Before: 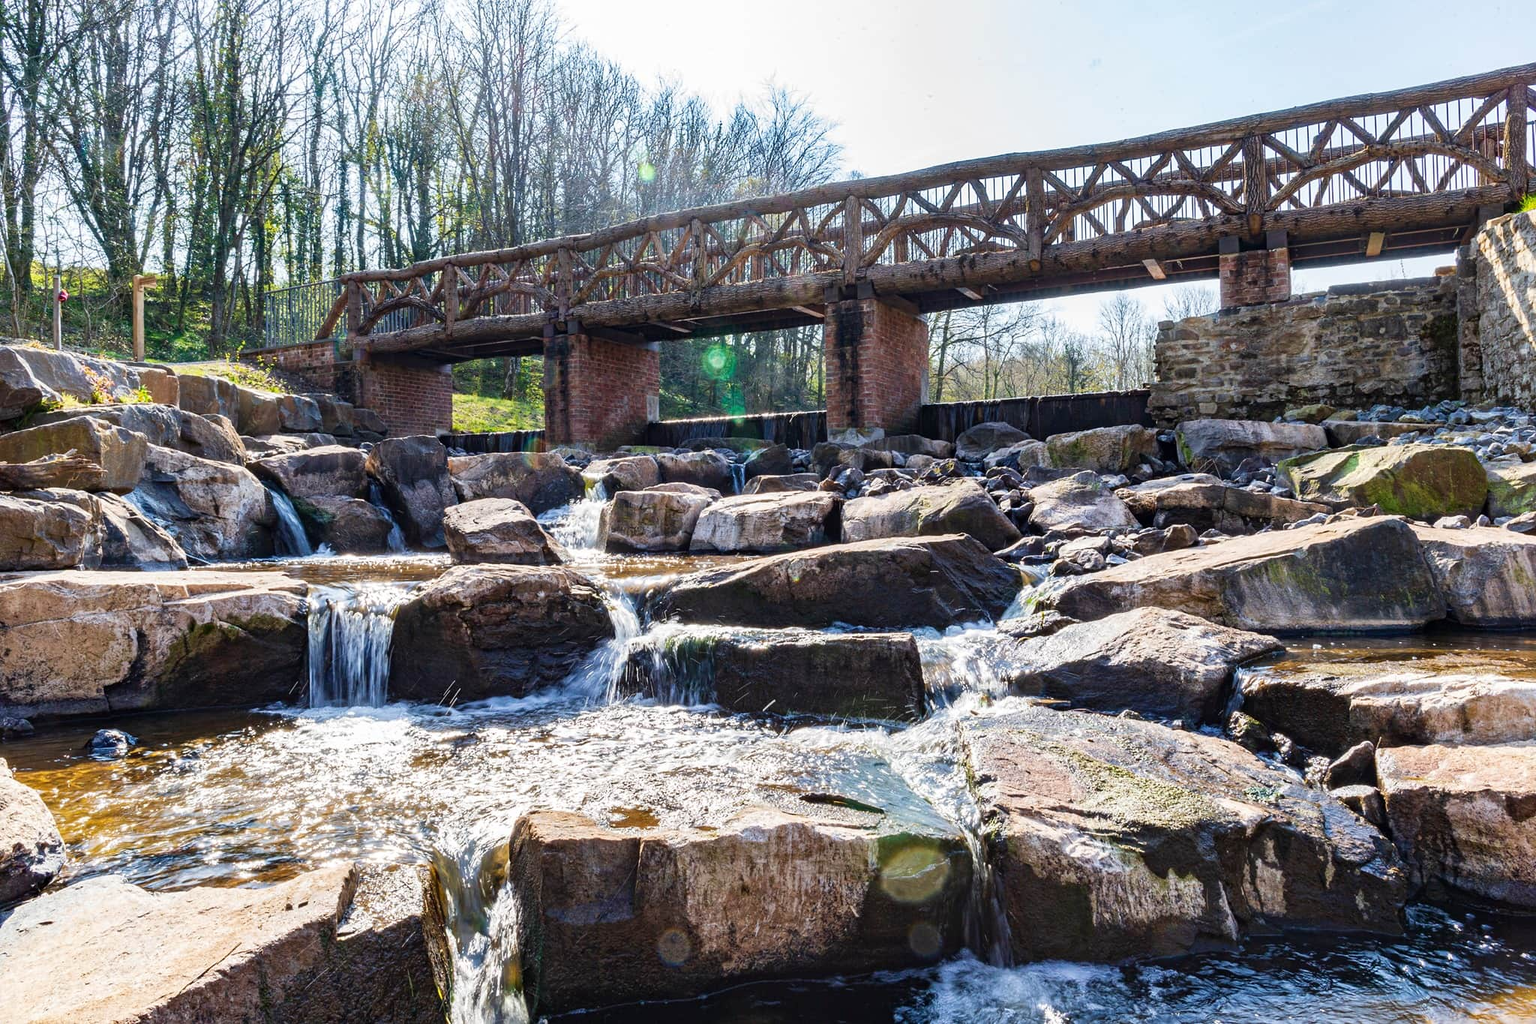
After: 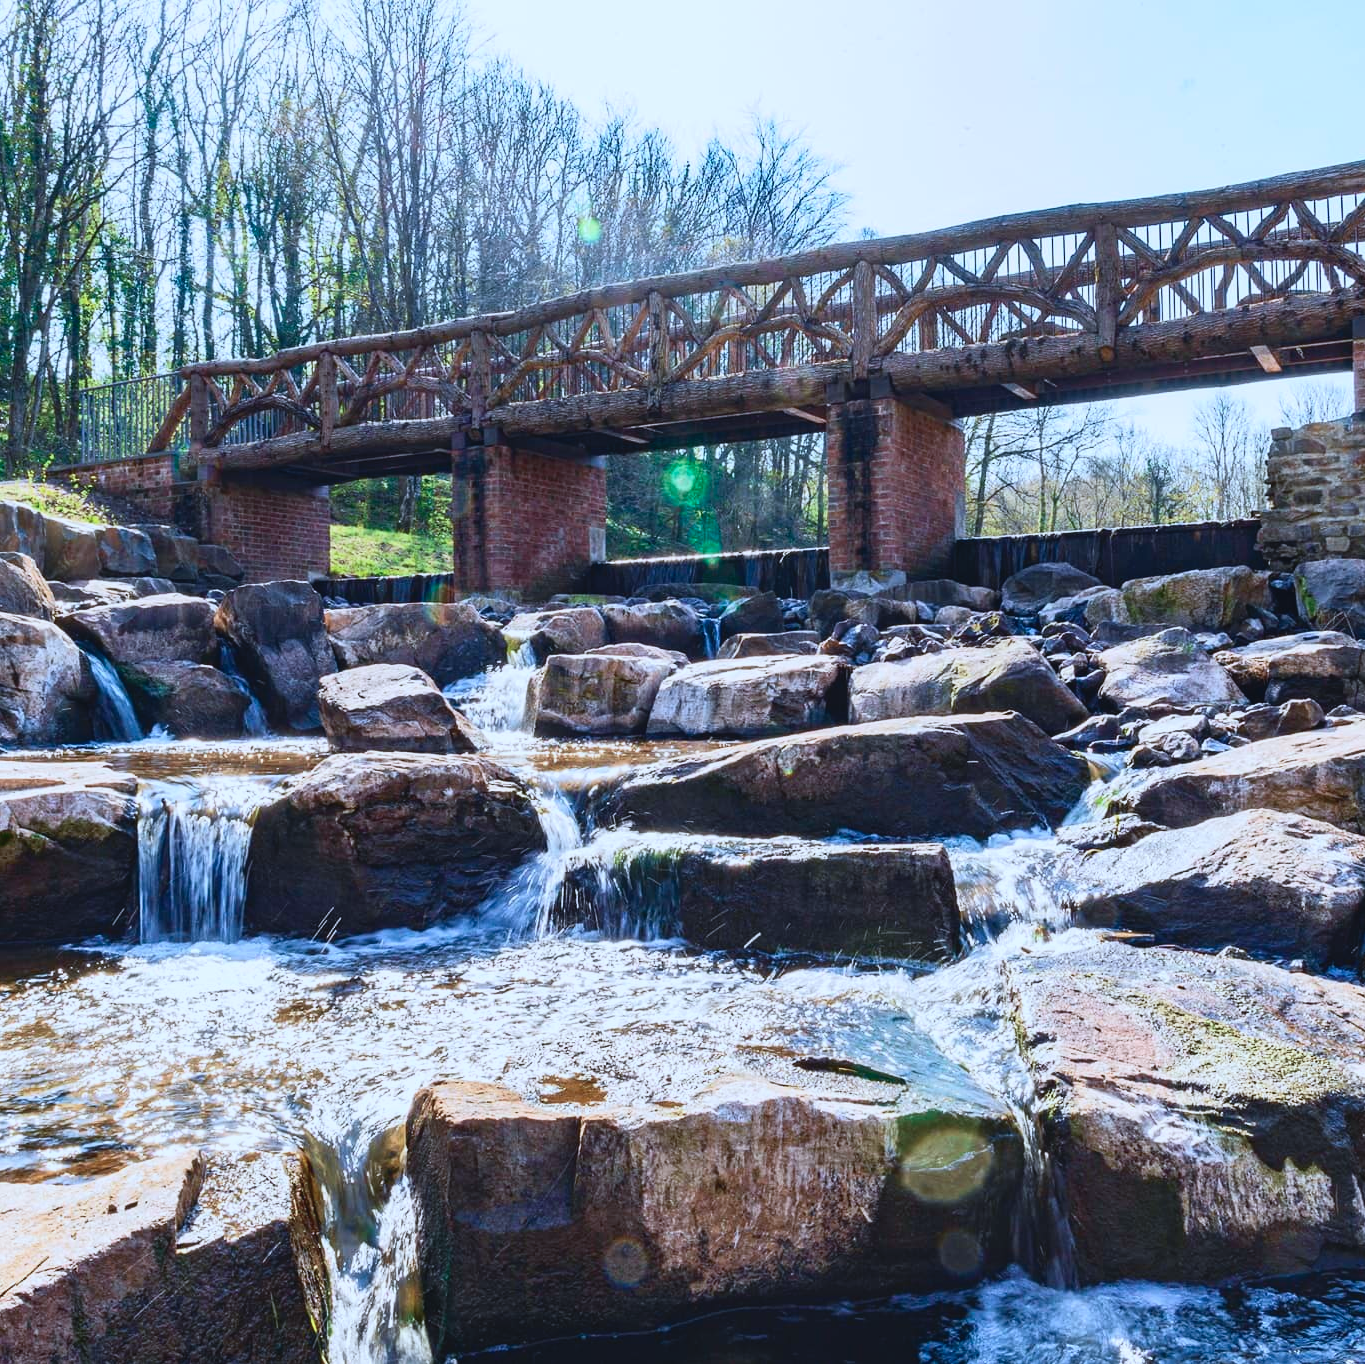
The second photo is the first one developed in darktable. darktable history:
color calibration: x 0.367, y 0.379, temperature 4395.86 K
tone curve: curves: ch0 [(0, 0.045) (0.155, 0.169) (0.46, 0.466) (0.751, 0.788) (1, 0.961)]; ch1 [(0, 0) (0.43, 0.408) (0.472, 0.469) (0.505, 0.503) (0.553, 0.563) (0.592, 0.581) (0.631, 0.625) (1, 1)]; ch2 [(0, 0) (0.505, 0.495) (0.55, 0.557) (0.583, 0.573) (1, 1)], color space Lab, independent channels, preserve colors none
crop and rotate: left 13.342%, right 19.991%
